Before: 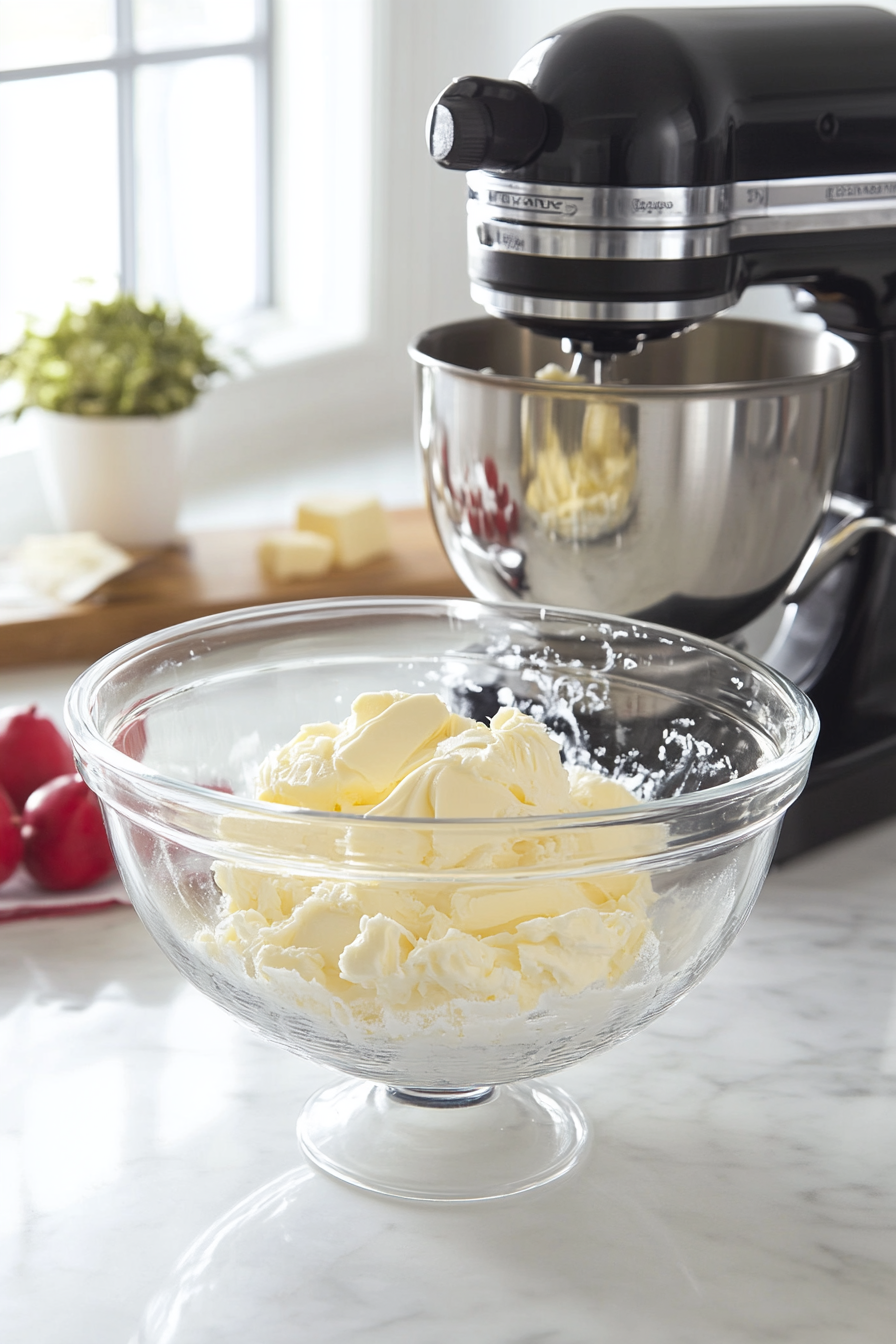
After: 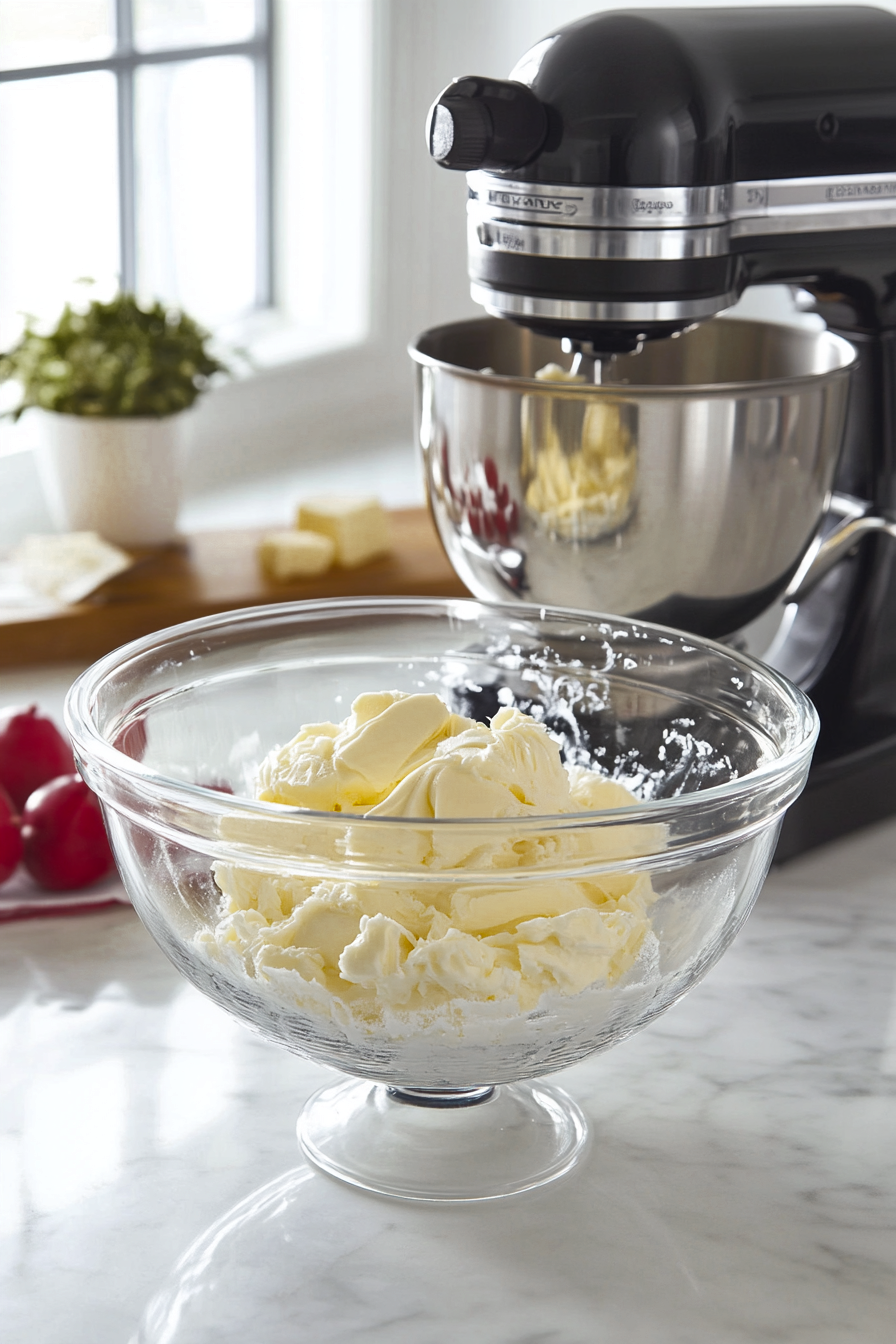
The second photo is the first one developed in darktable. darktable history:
shadows and highlights: soften with gaussian
color zones: curves: ch0 [(0.11, 0.396) (0.195, 0.36) (0.25, 0.5) (0.303, 0.412) (0.357, 0.544) (0.75, 0.5) (0.967, 0.328)]; ch1 [(0, 0.468) (0.112, 0.512) (0.202, 0.6) (0.25, 0.5) (0.307, 0.352) (0.357, 0.544) (0.75, 0.5) (0.963, 0.524)]
